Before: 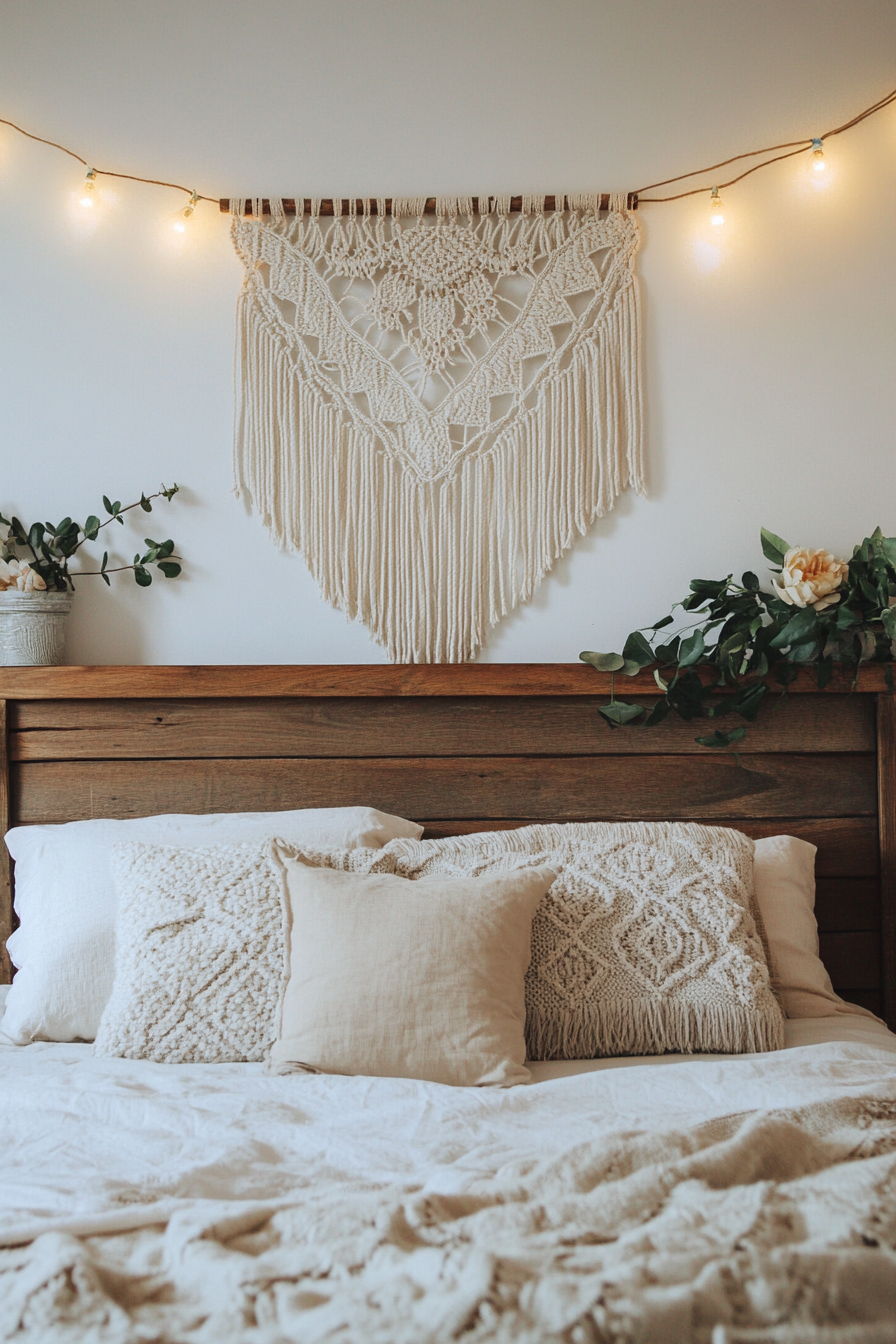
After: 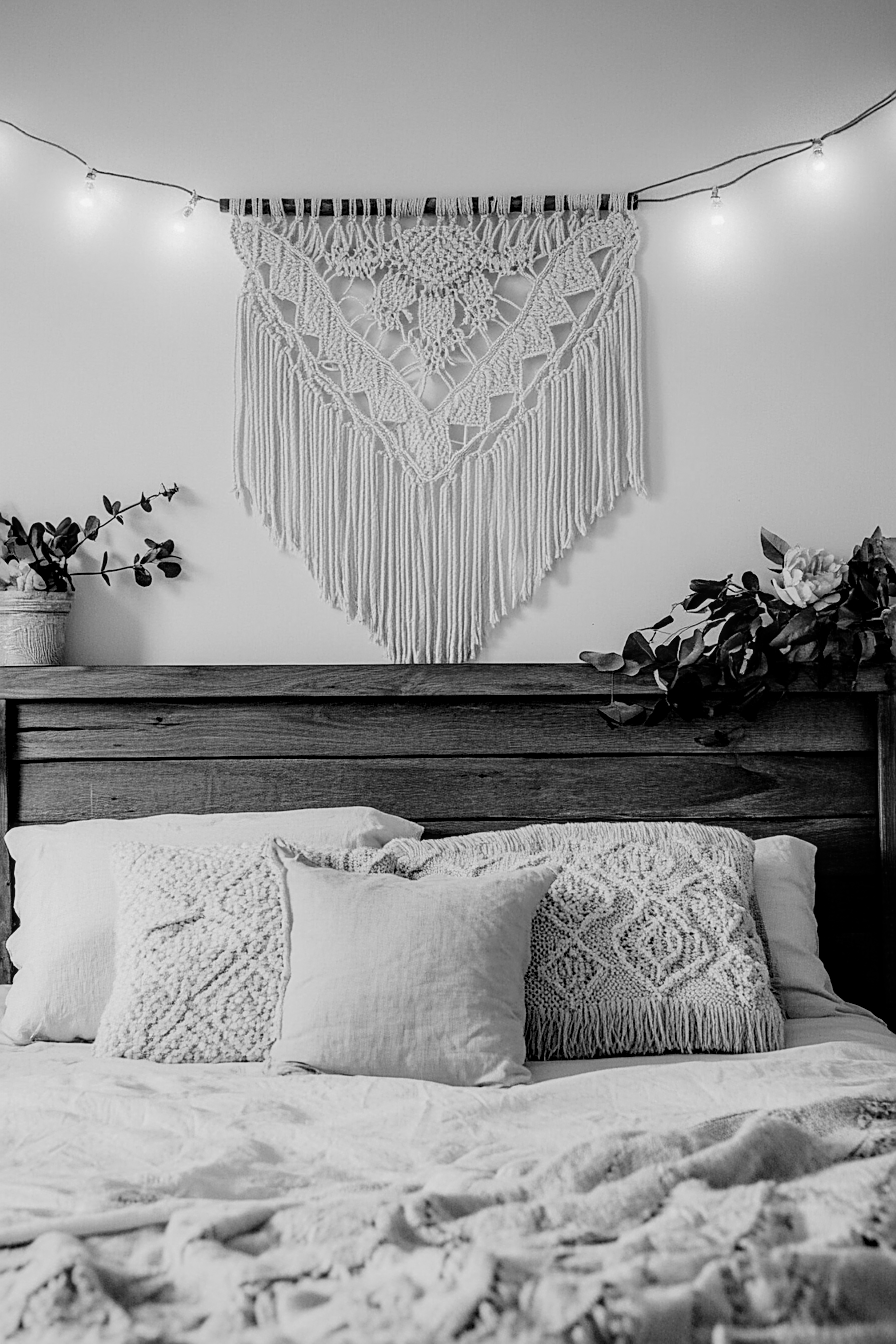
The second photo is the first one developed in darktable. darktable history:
local contrast: detail 130%
sharpen: on, module defaults
white balance: red 1.05, blue 1.072
monochrome: on, module defaults
filmic rgb: black relative exposure -5 EV, white relative exposure 3.5 EV, hardness 3.19, contrast 1.2, highlights saturation mix -30%
